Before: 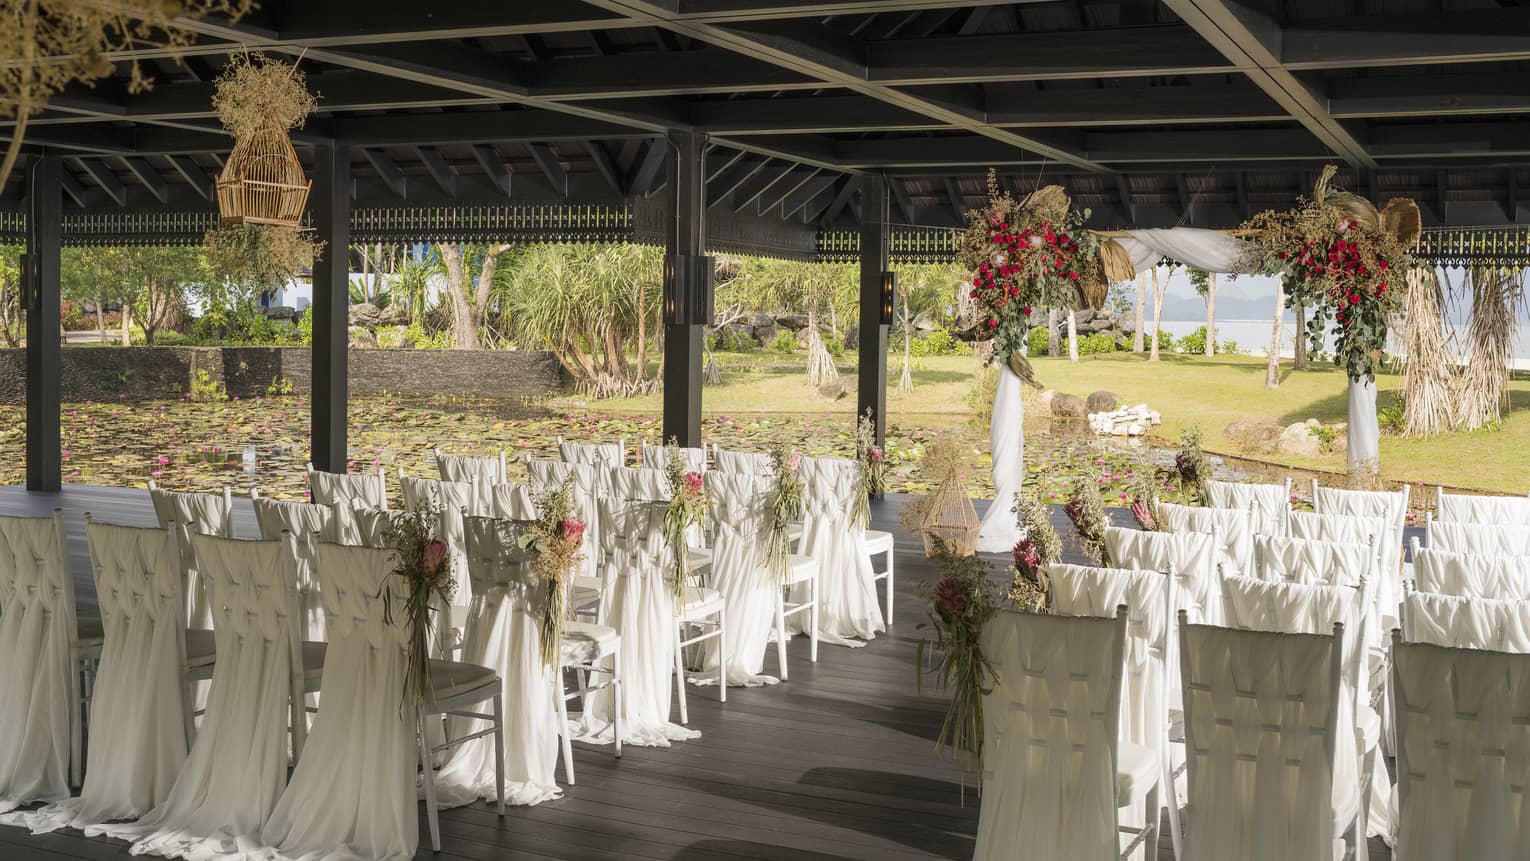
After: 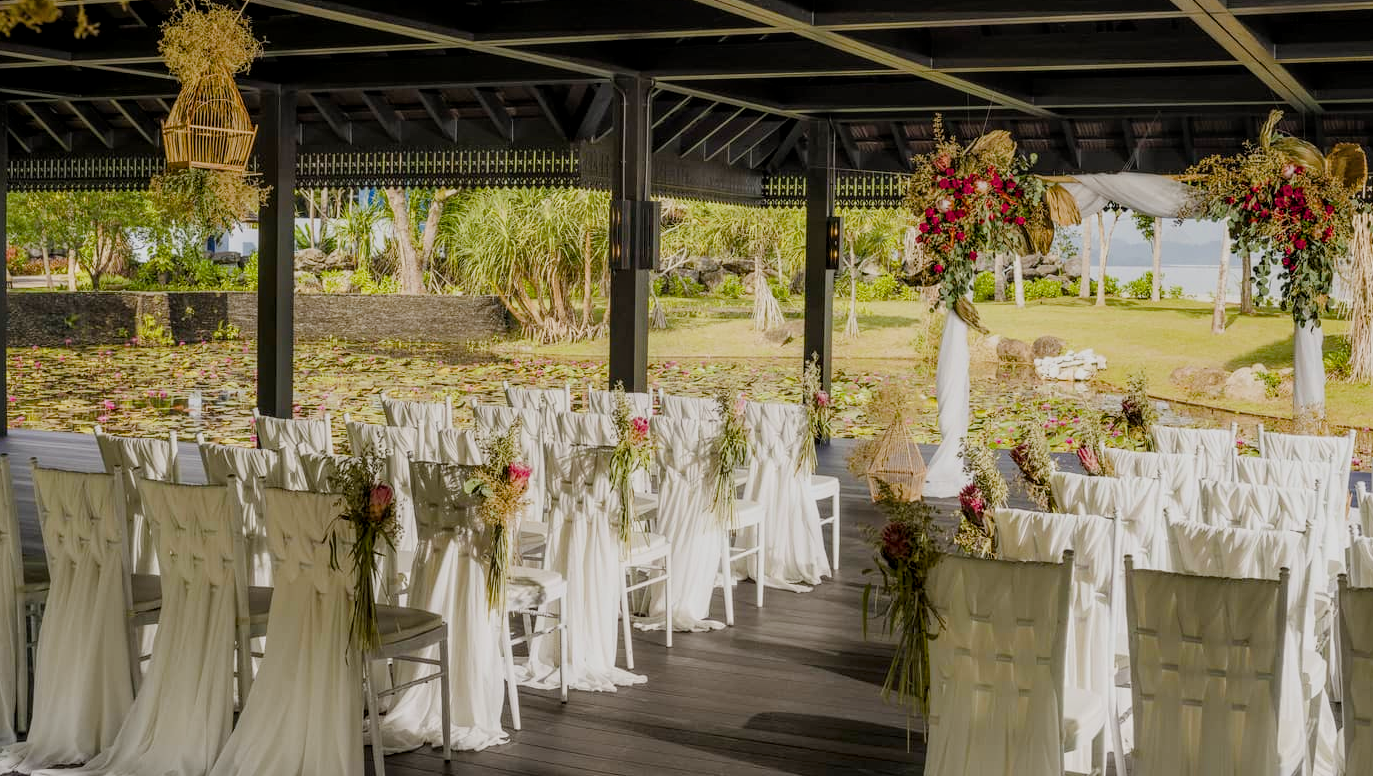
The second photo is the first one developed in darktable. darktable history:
color balance rgb: shadows lift › hue 86.24°, perceptual saturation grading › global saturation 0.529%, perceptual saturation grading › mid-tones 6.145%, perceptual saturation grading › shadows 72.308%, global vibrance 20%
crop: left 3.586%, top 6.475%, right 6.617%, bottom 3.325%
local contrast: on, module defaults
filmic rgb: black relative exposure -7.65 EV, white relative exposure 4.56 EV, hardness 3.61, contrast 0.999
